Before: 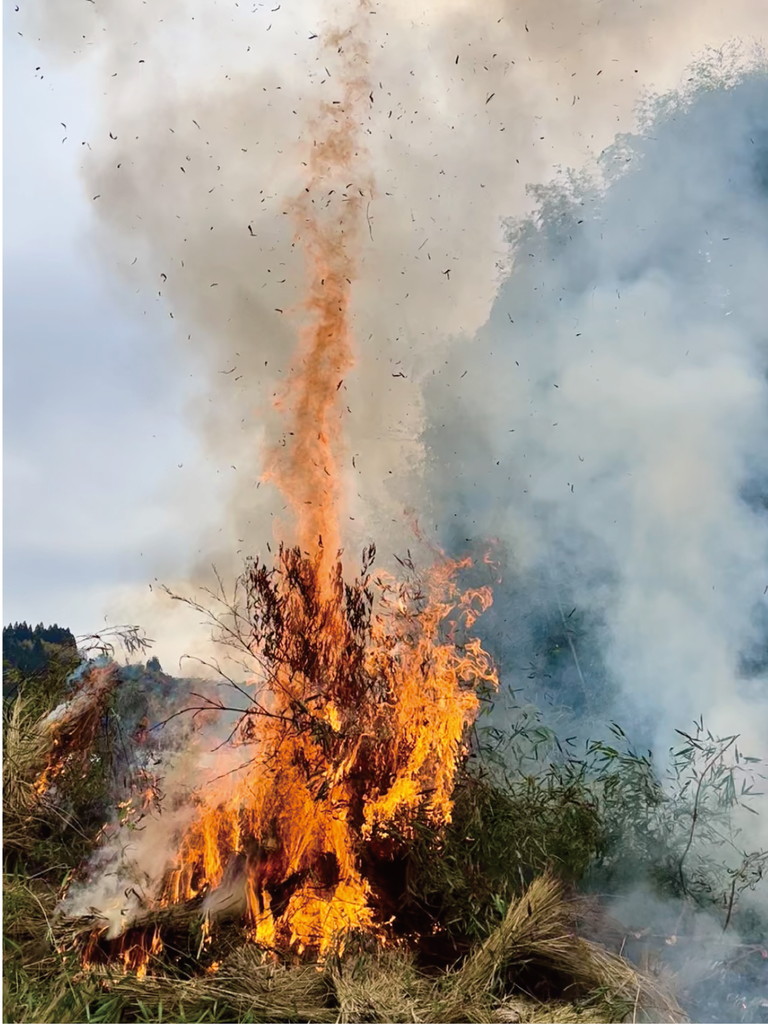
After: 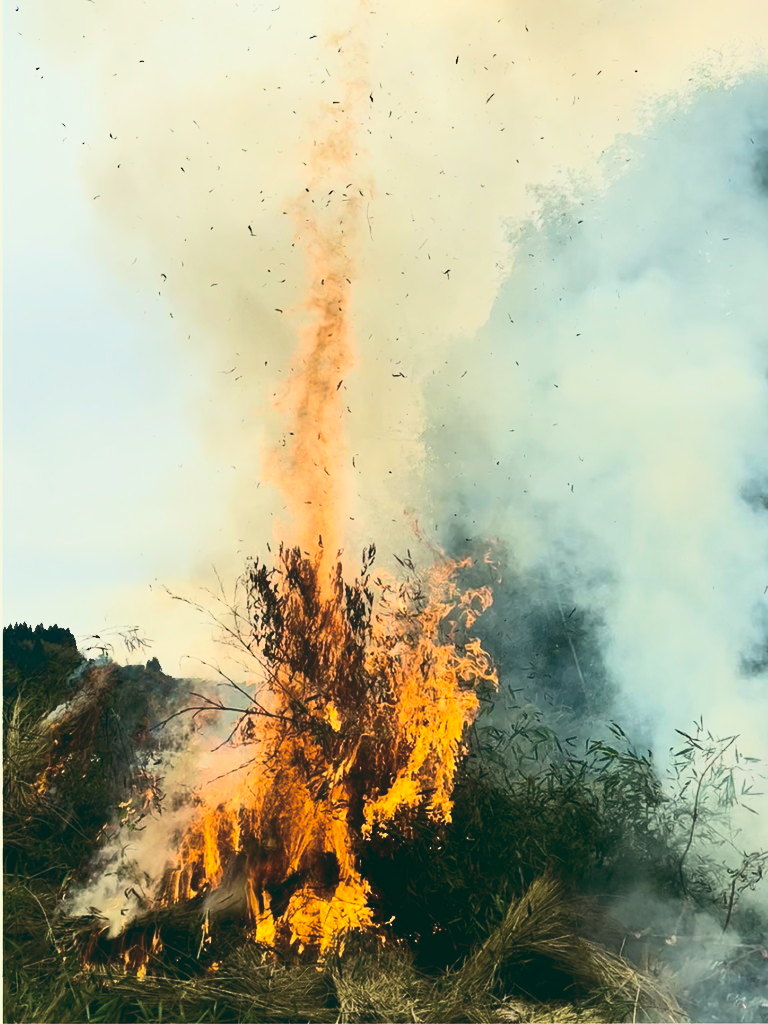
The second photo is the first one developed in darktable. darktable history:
color balance: lift [1.005, 0.99, 1.007, 1.01], gamma [1, 1.034, 1.032, 0.966], gain [0.873, 1.055, 1.067, 0.933]
contrast equalizer: octaves 7, y [[0.6 ×6], [0.55 ×6], [0 ×6], [0 ×6], [0 ×6]], mix -1
tone curve: curves: ch0 [(0, 0) (0.427, 0.375) (0.616, 0.801) (1, 1)], color space Lab, linked channels, preserve colors none
